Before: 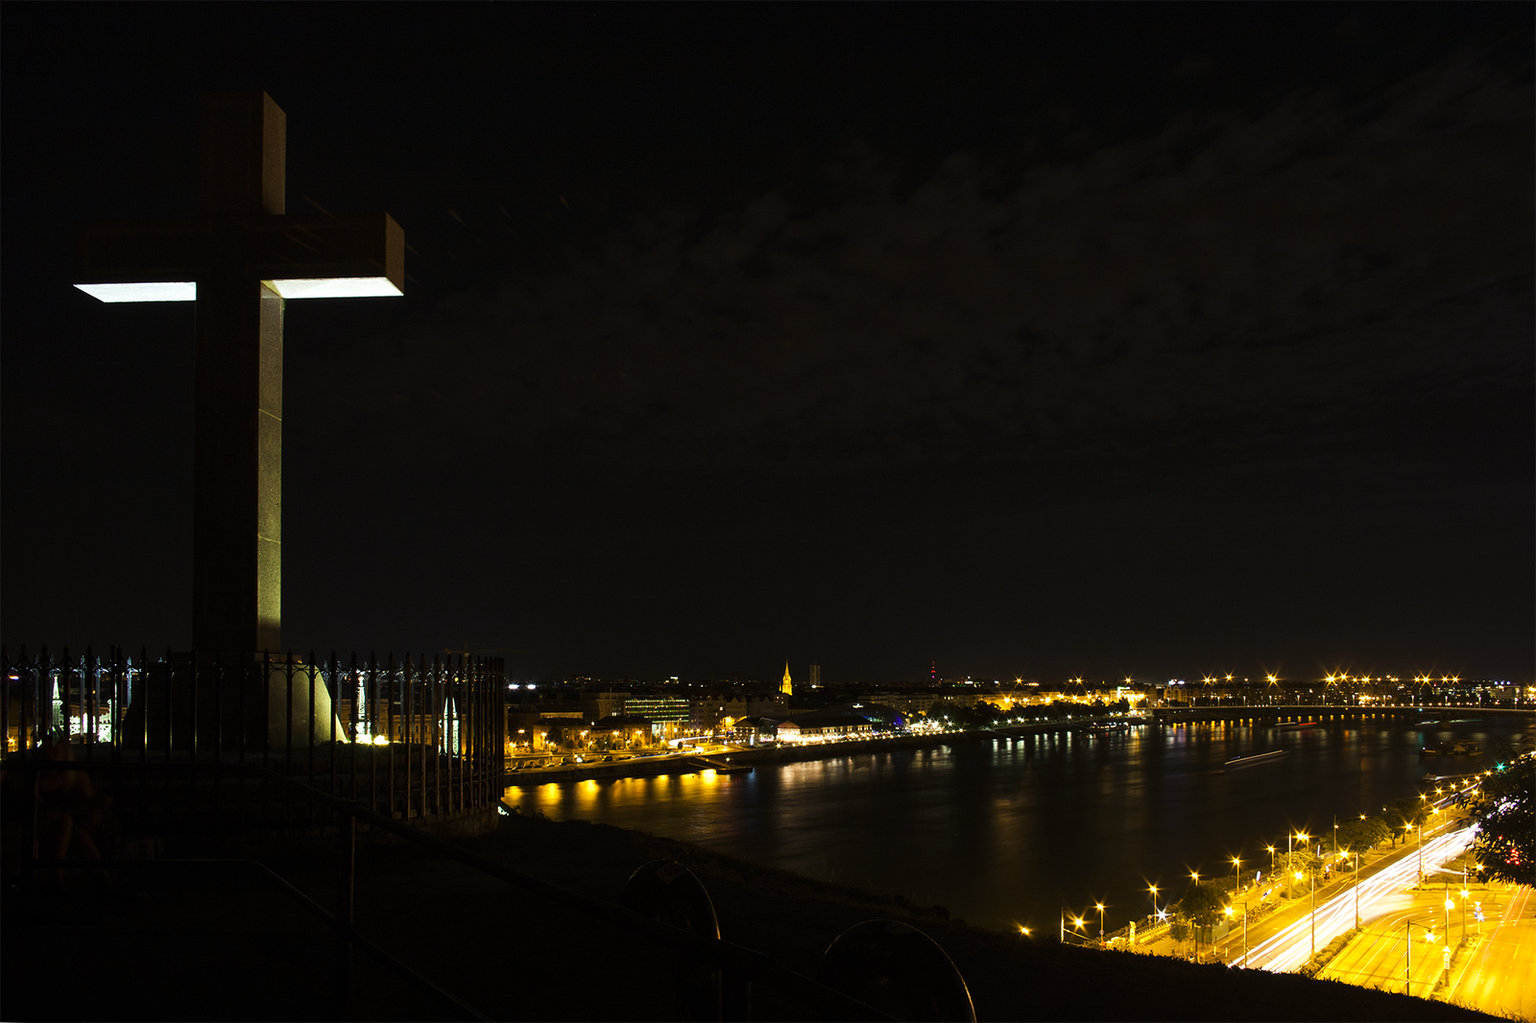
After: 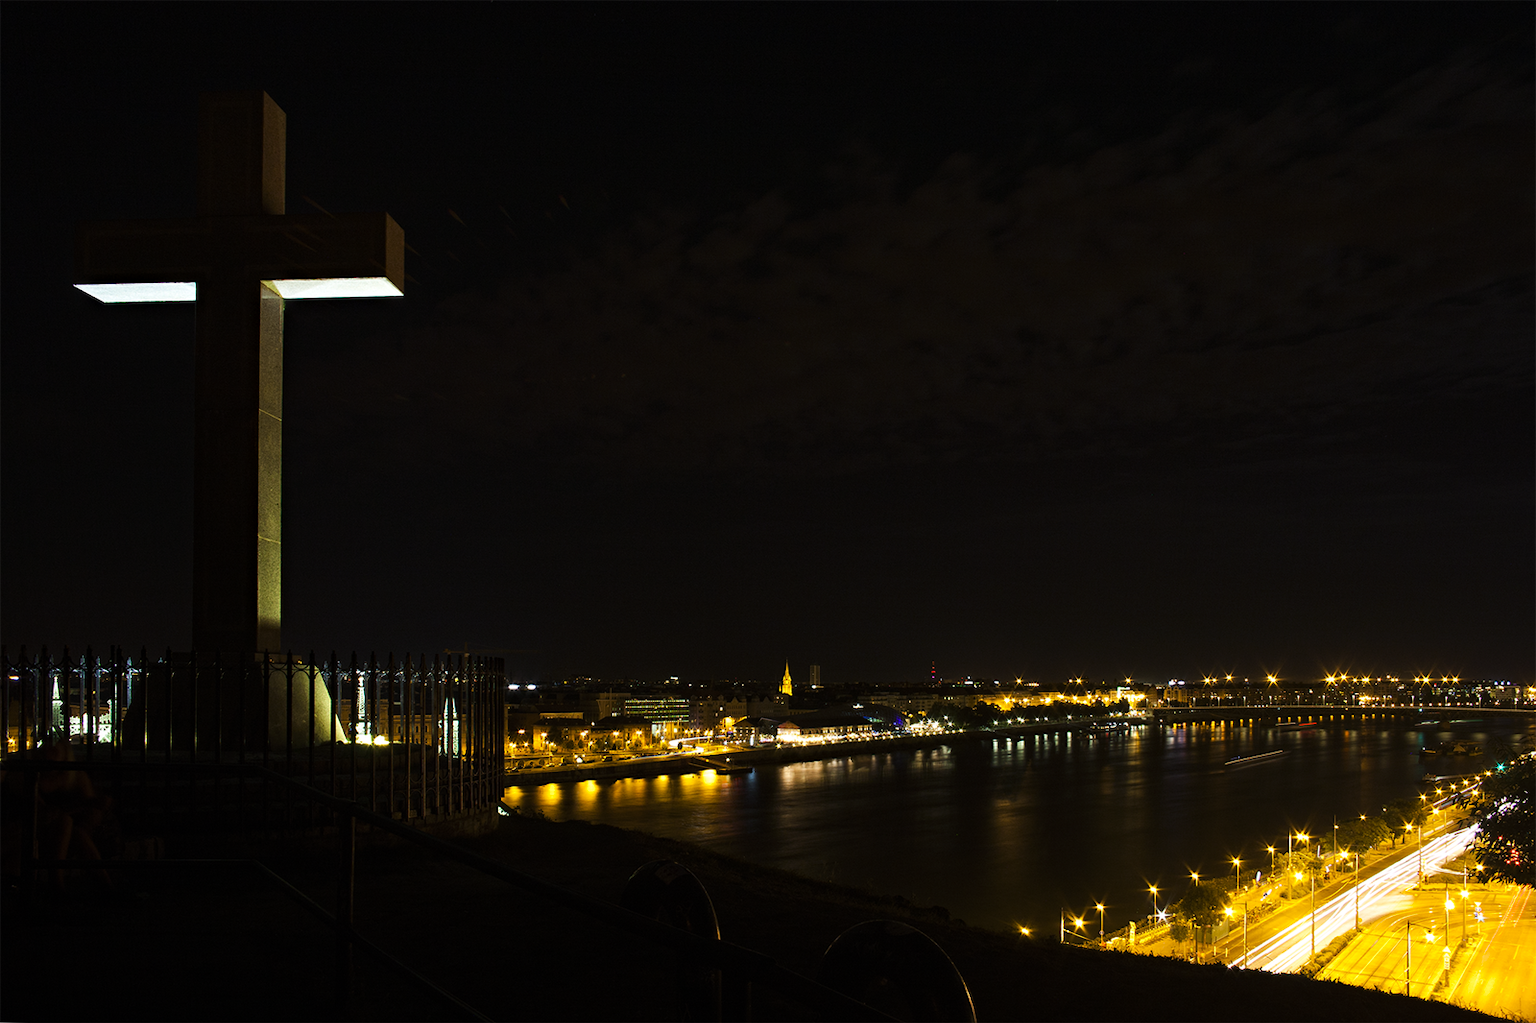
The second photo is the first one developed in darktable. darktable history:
haze removal: strength 0.292, distance 0.248, adaptive false
